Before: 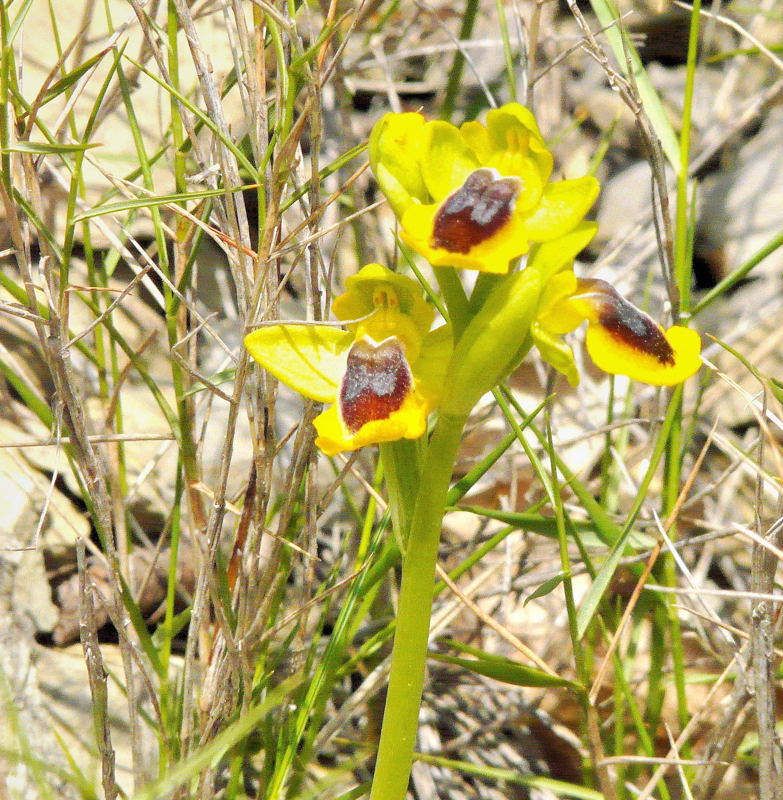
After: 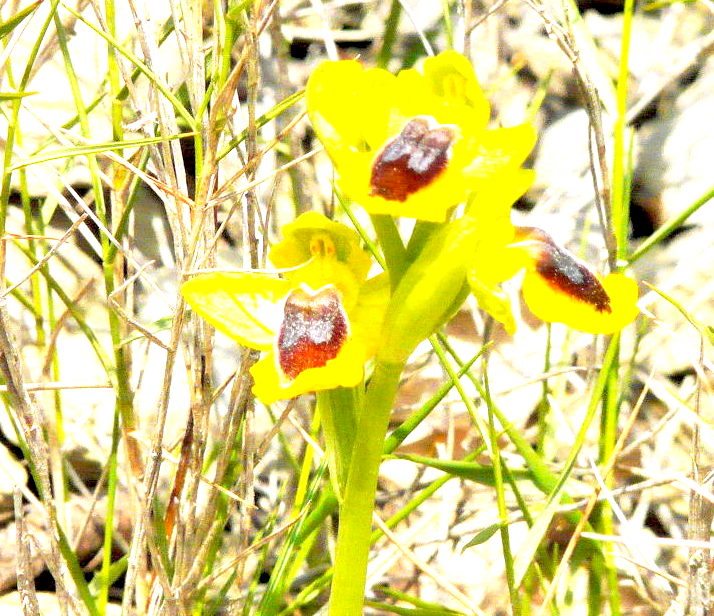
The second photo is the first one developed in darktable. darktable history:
exposure: black level correction 0.01, exposure 1 EV, compensate highlight preservation false
crop: left 8.155%, top 6.611%, bottom 15.385%
